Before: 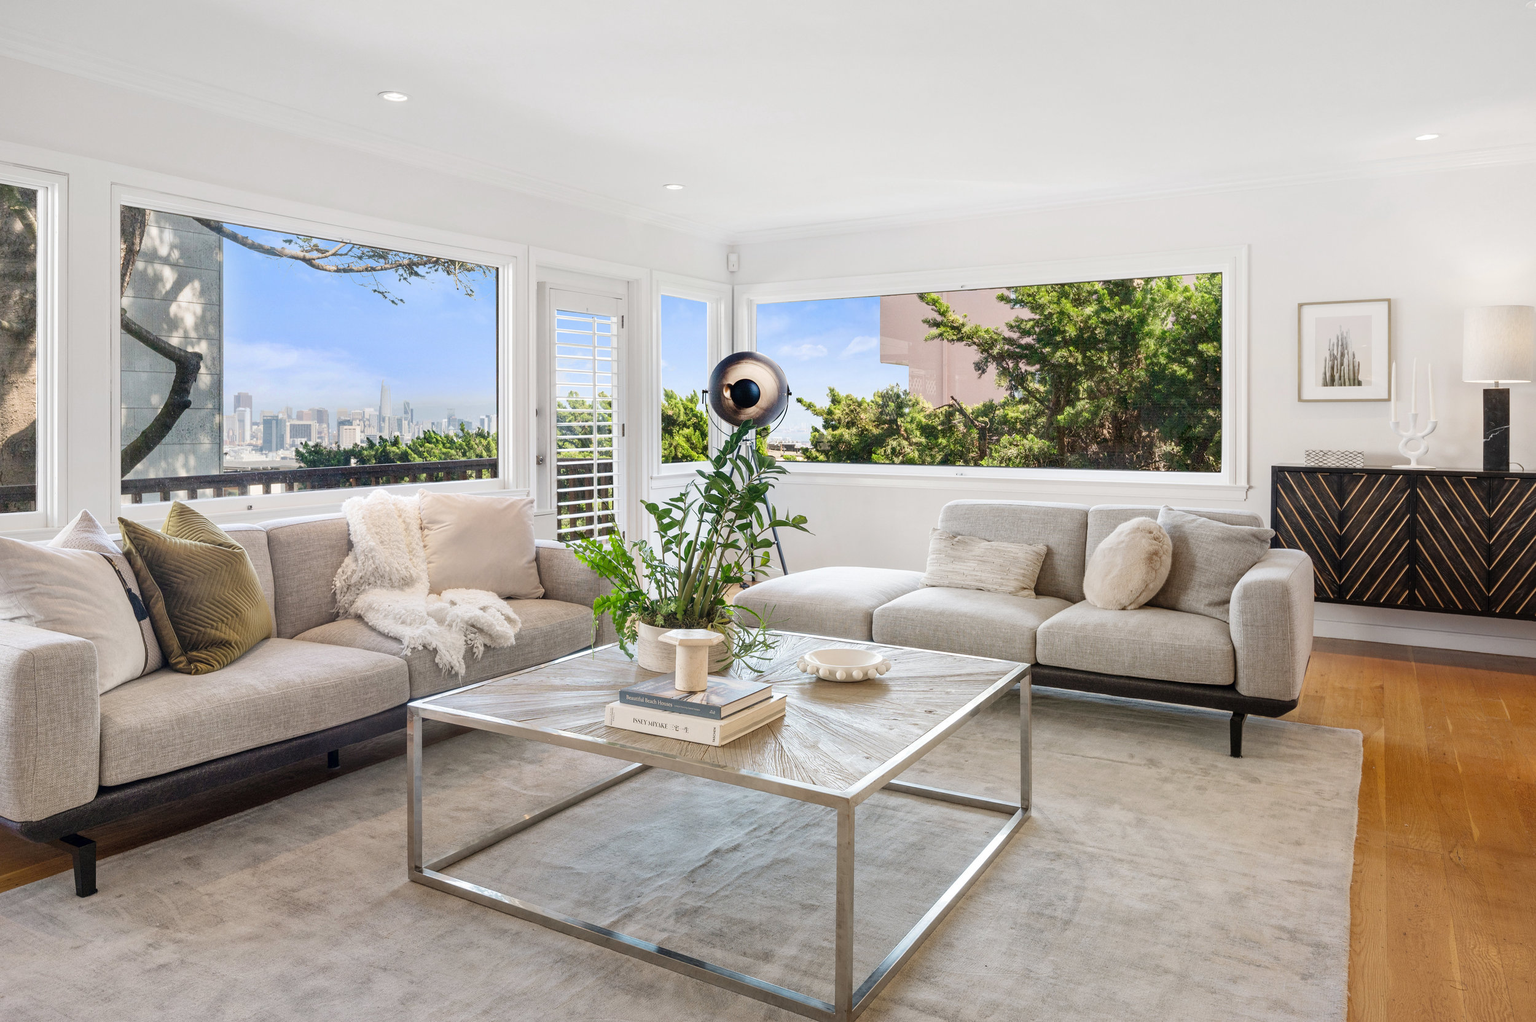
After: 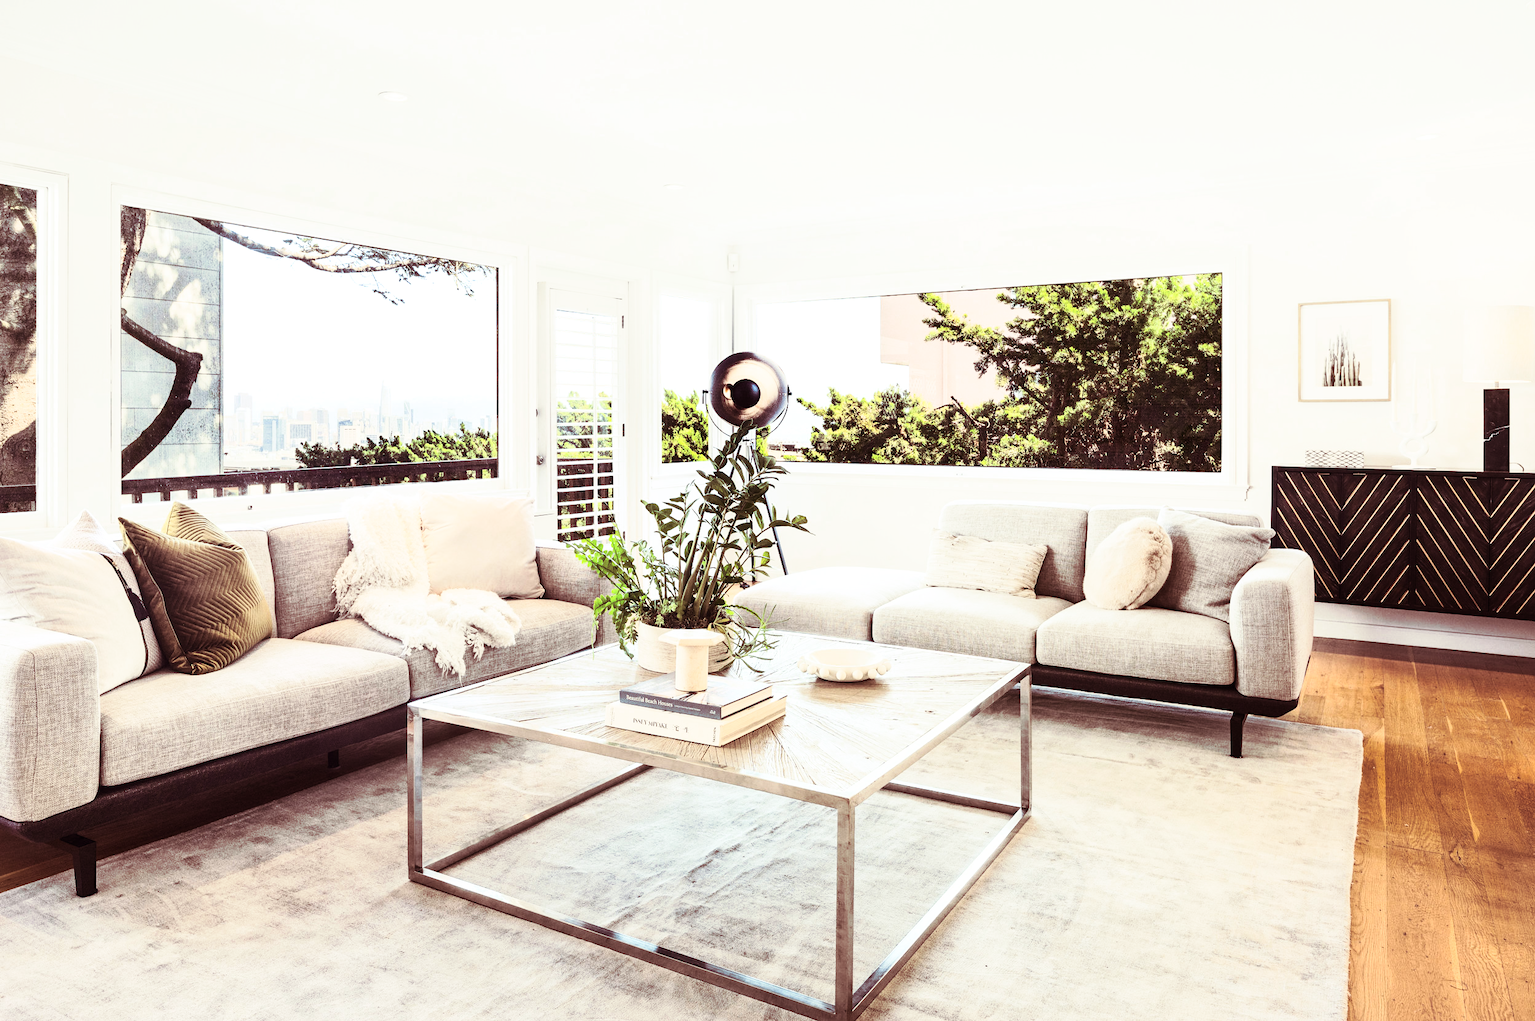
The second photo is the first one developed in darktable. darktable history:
tone equalizer: -8 EV 0.06 EV, smoothing diameter 25%, edges refinement/feathering 10, preserve details guided filter
exposure: compensate highlight preservation false
split-toning: on, module defaults
contrast brightness saturation: contrast 0.62, brightness 0.34, saturation 0.14
